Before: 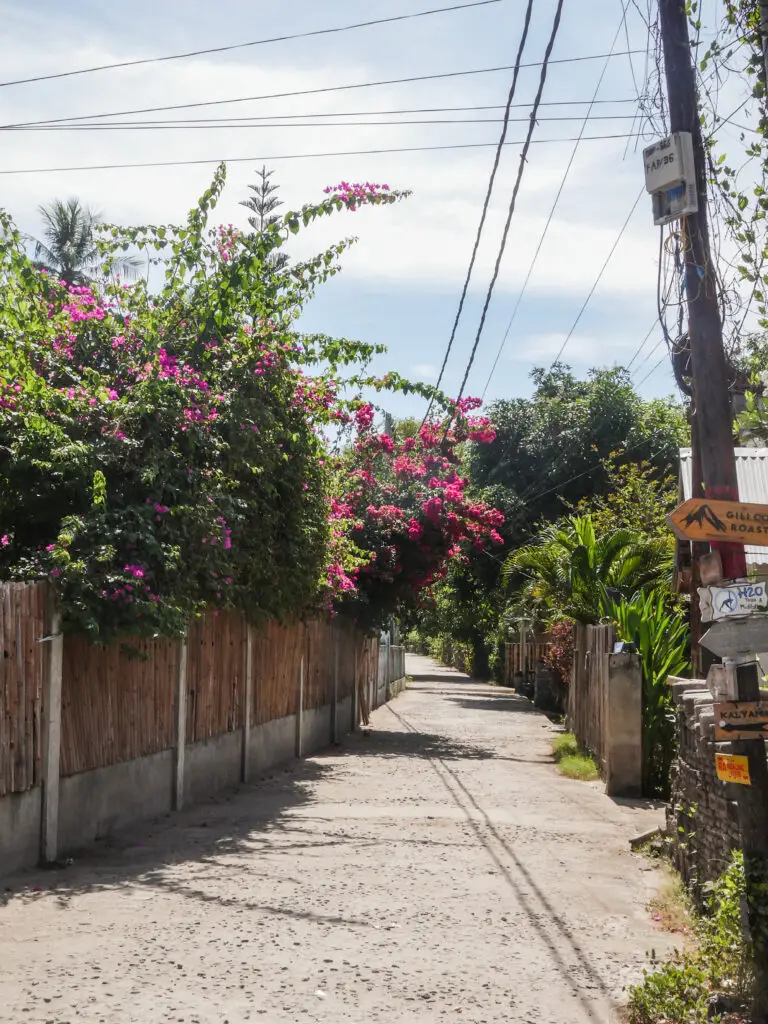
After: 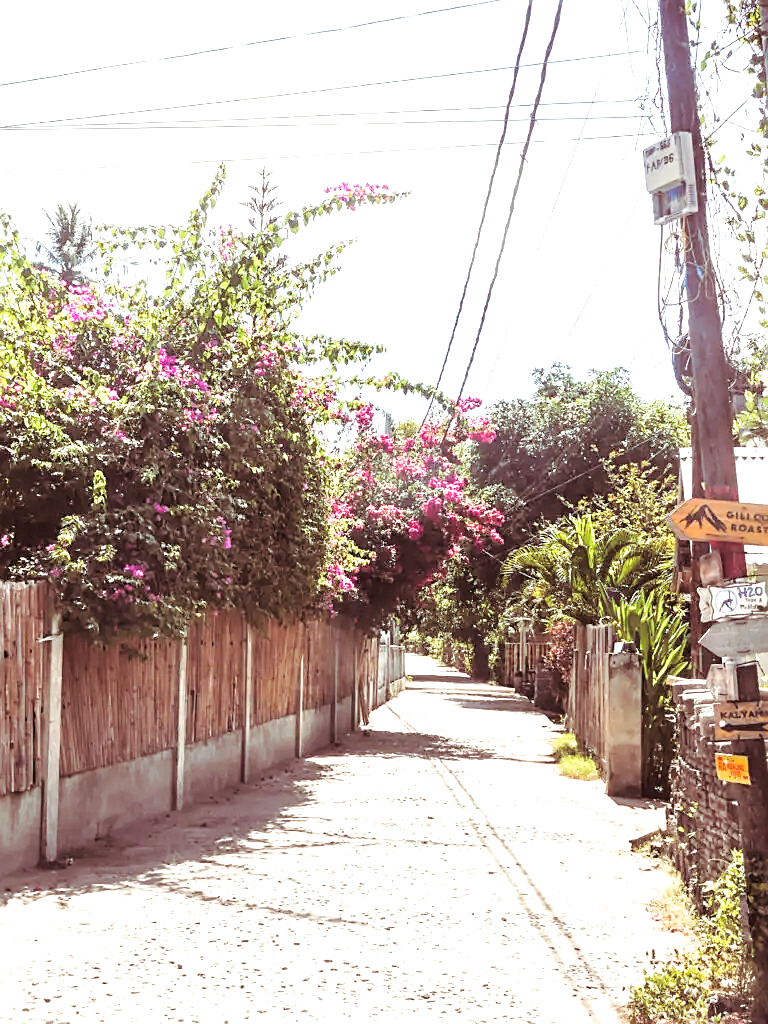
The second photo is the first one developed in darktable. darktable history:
levels: levels [0.016, 0.492, 0.969]
sharpen: on, module defaults
contrast brightness saturation: contrast -0.02, brightness -0.01, saturation 0.03
tone curve: curves: ch0 [(0, 0) (0.003, 0.004) (0.011, 0.015) (0.025, 0.033) (0.044, 0.059) (0.069, 0.093) (0.1, 0.133) (0.136, 0.182) (0.177, 0.237) (0.224, 0.3) (0.277, 0.369) (0.335, 0.437) (0.399, 0.511) (0.468, 0.584) (0.543, 0.656) (0.623, 0.729) (0.709, 0.8) (0.801, 0.872) (0.898, 0.935) (1, 1)], preserve colors none
exposure: black level correction 0, exposure 1.1 EV, compensate exposure bias true, compensate highlight preservation false
color calibration: x 0.342, y 0.356, temperature 5122 K
split-toning: on, module defaults
